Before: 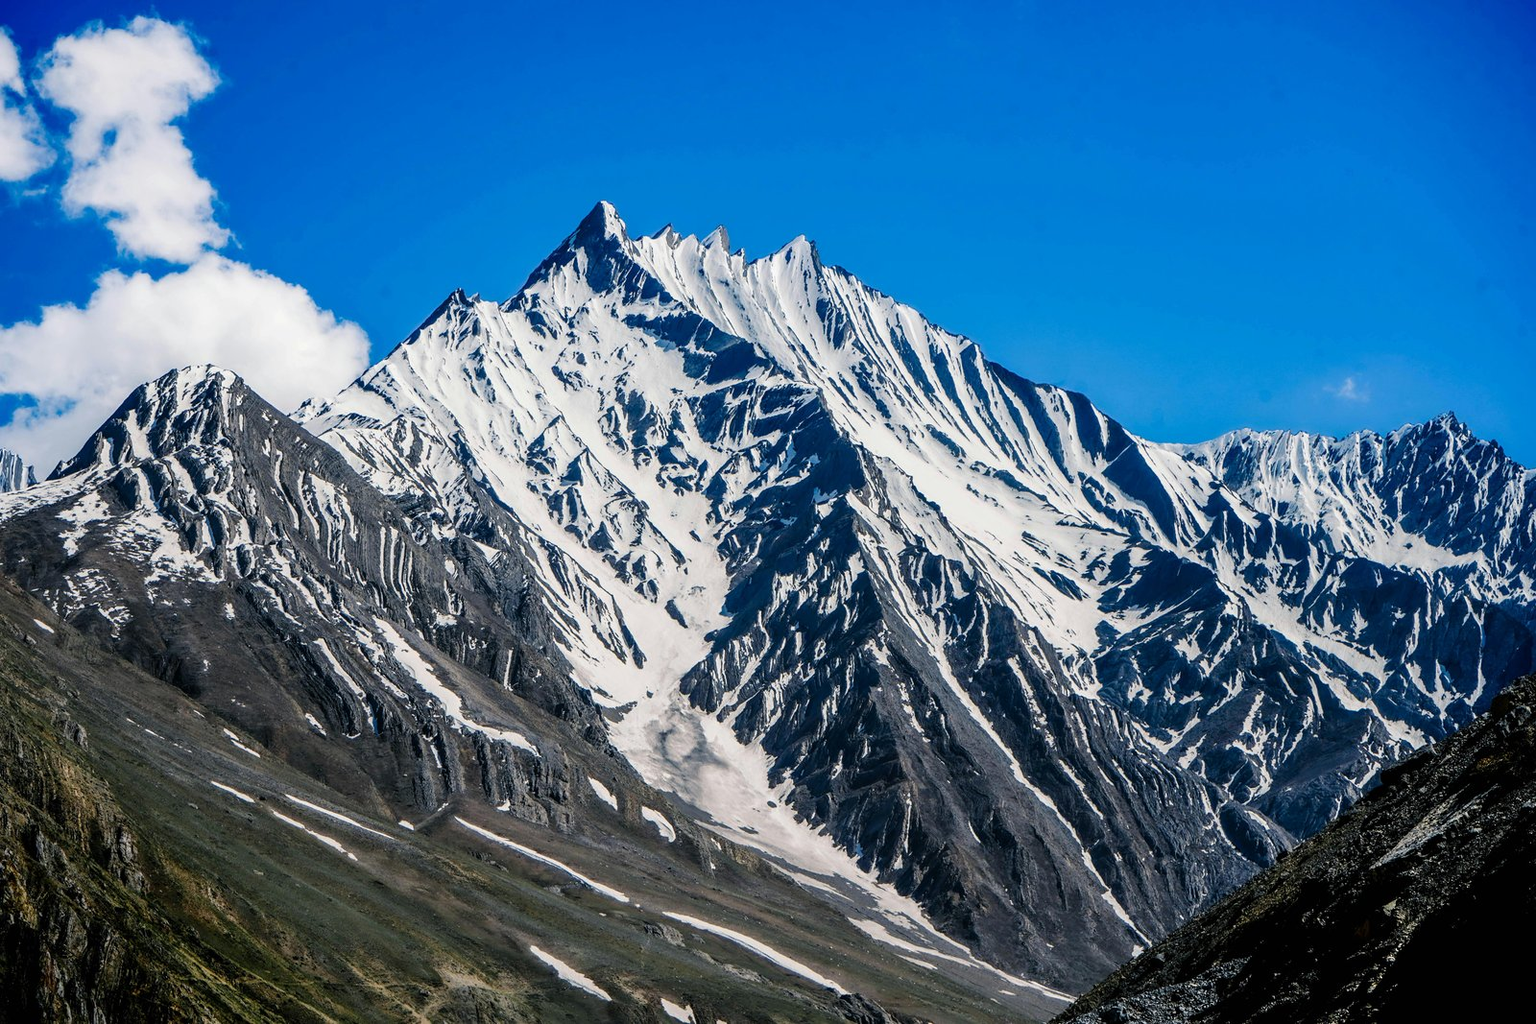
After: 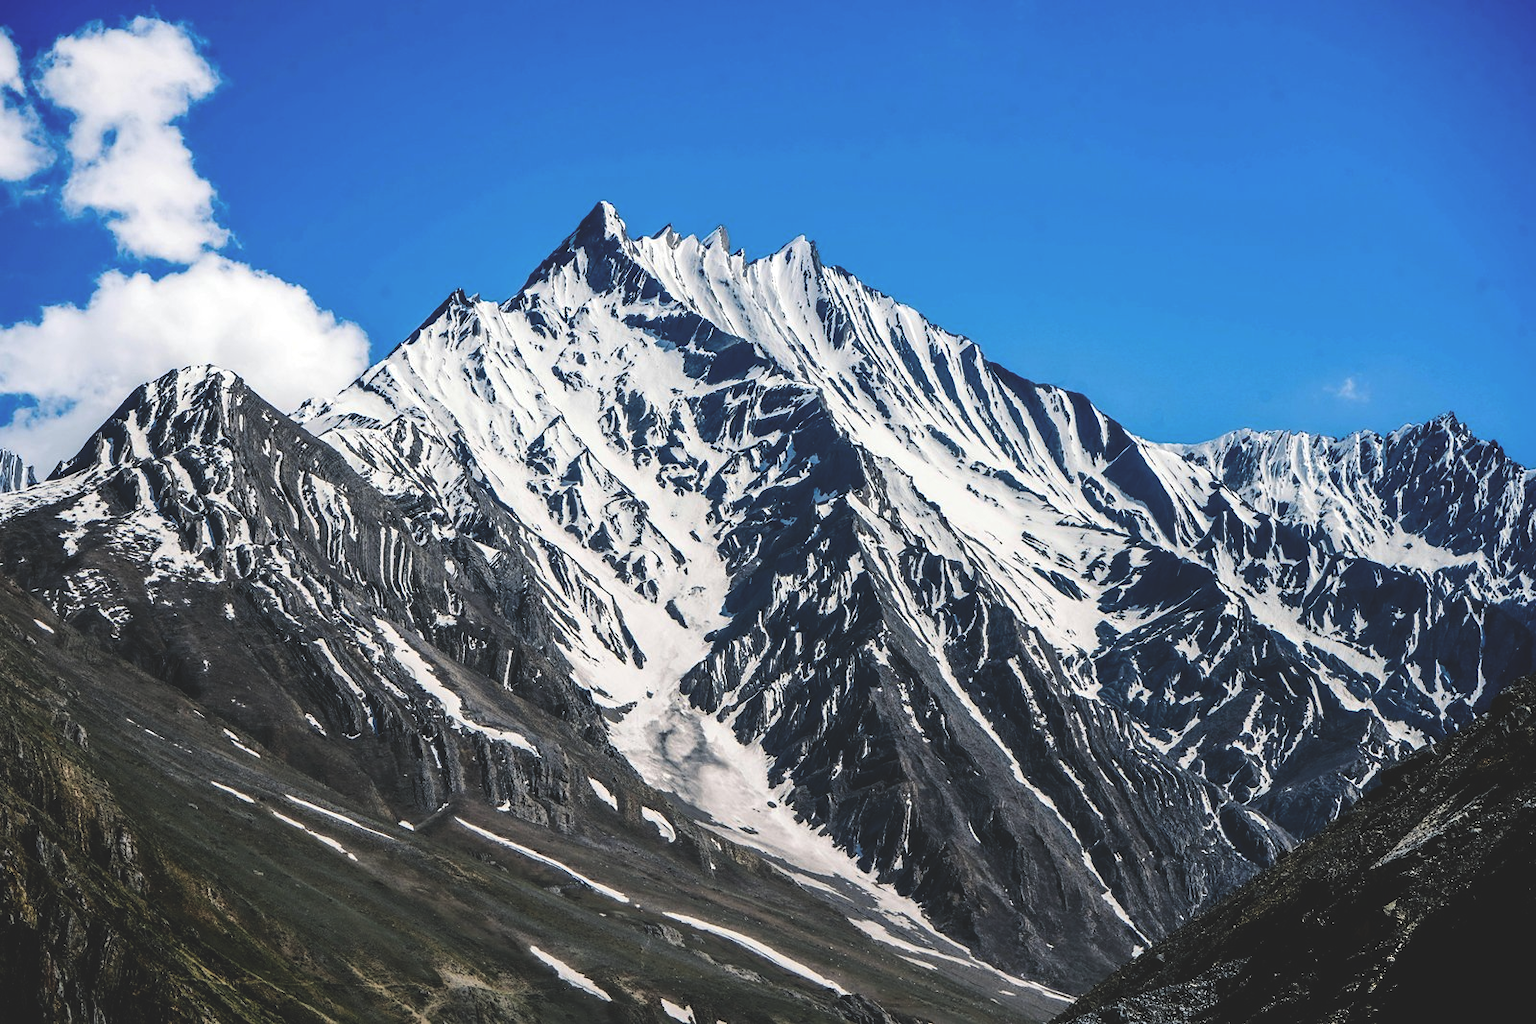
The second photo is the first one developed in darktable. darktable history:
tone equalizer: -8 EV -0.75 EV, -7 EV -0.7 EV, -6 EV -0.6 EV, -5 EV -0.4 EV, -3 EV 0.4 EV, -2 EV 0.6 EV, -1 EV 0.7 EV, +0 EV 0.75 EV, edges refinement/feathering 500, mask exposure compensation -1.57 EV, preserve details no
exposure: black level correction -0.036, exposure -0.497 EV, compensate highlight preservation false
